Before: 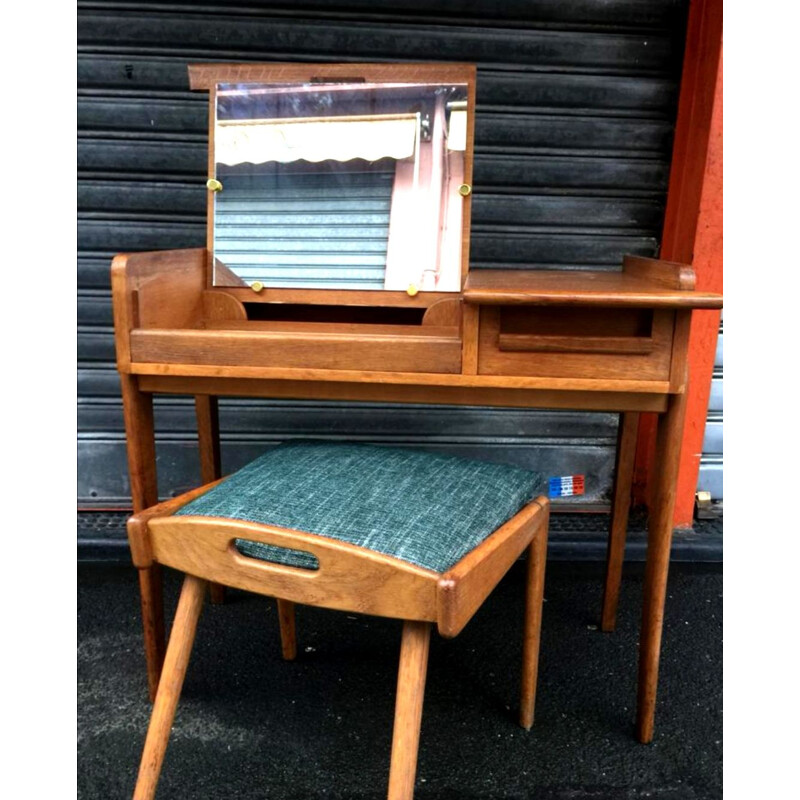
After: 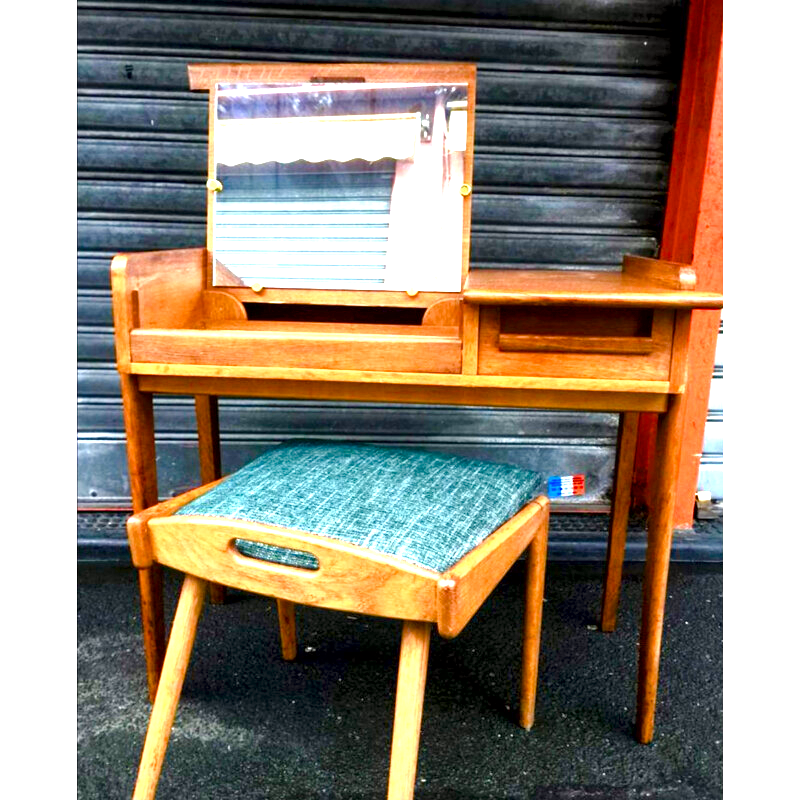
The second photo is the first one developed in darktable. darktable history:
local contrast: mode bilateral grid, contrast 20, coarseness 51, detail 150%, midtone range 0.2
exposure: black level correction 0, exposure 1.472 EV, compensate highlight preservation false
color balance rgb: power › chroma 0.245%, power › hue 60.1°, perceptual saturation grading › global saturation 27.955%, perceptual saturation grading › highlights -25.52%, perceptual saturation grading › mid-tones 25.16%, perceptual saturation grading › shadows 50.067%
